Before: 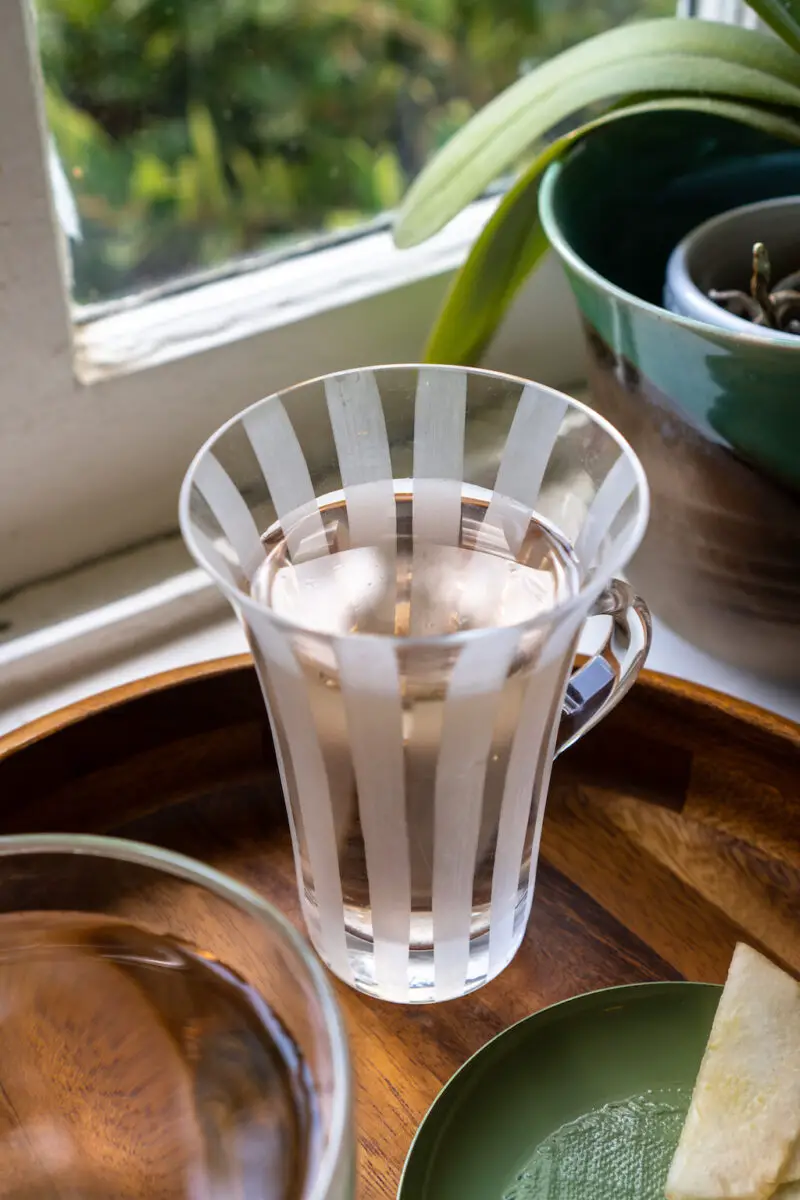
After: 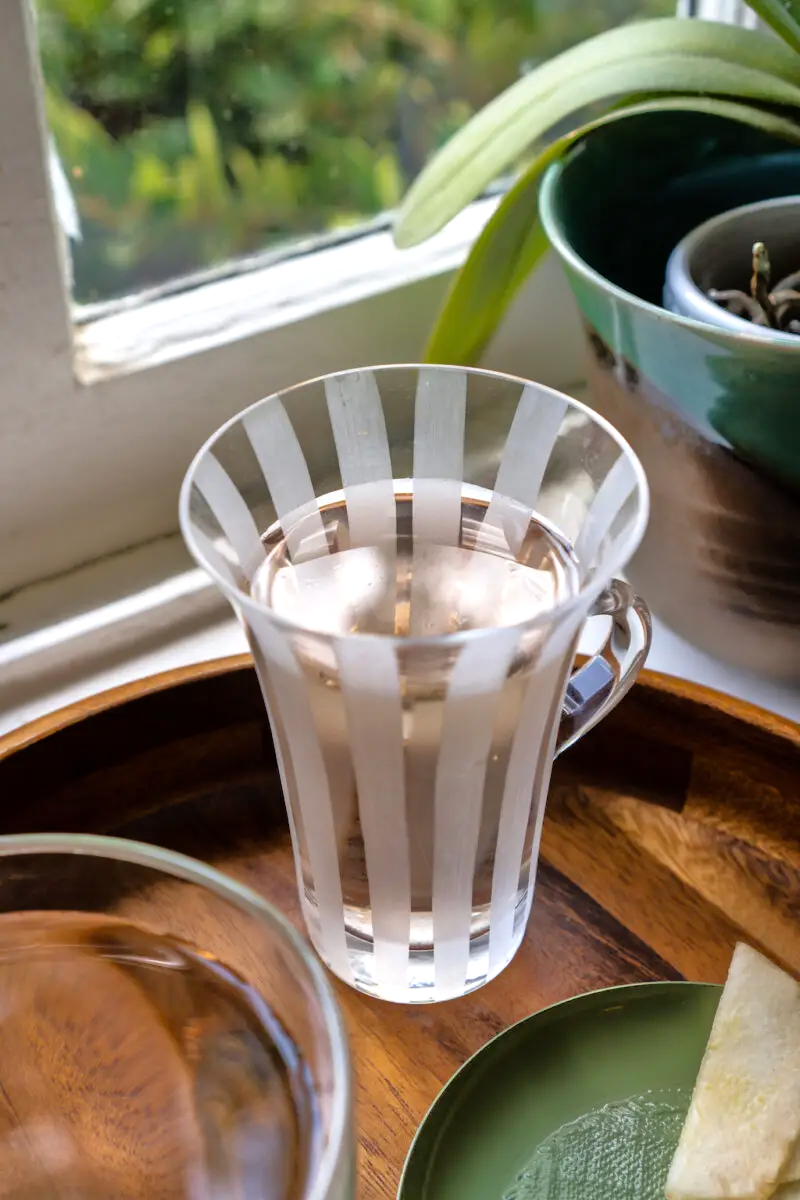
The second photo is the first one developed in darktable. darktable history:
tone equalizer: -8 EV -0.534 EV, -7 EV -0.28 EV, -6 EV -0.078 EV, -5 EV 0.383 EV, -4 EV 0.946 EV, -3 EV 0.823 EV, -2 EV -0.007 EV, -1 EV 0.129 EV, +0 EV -0.029 EV, mask exposure compensation -0.484 EV
